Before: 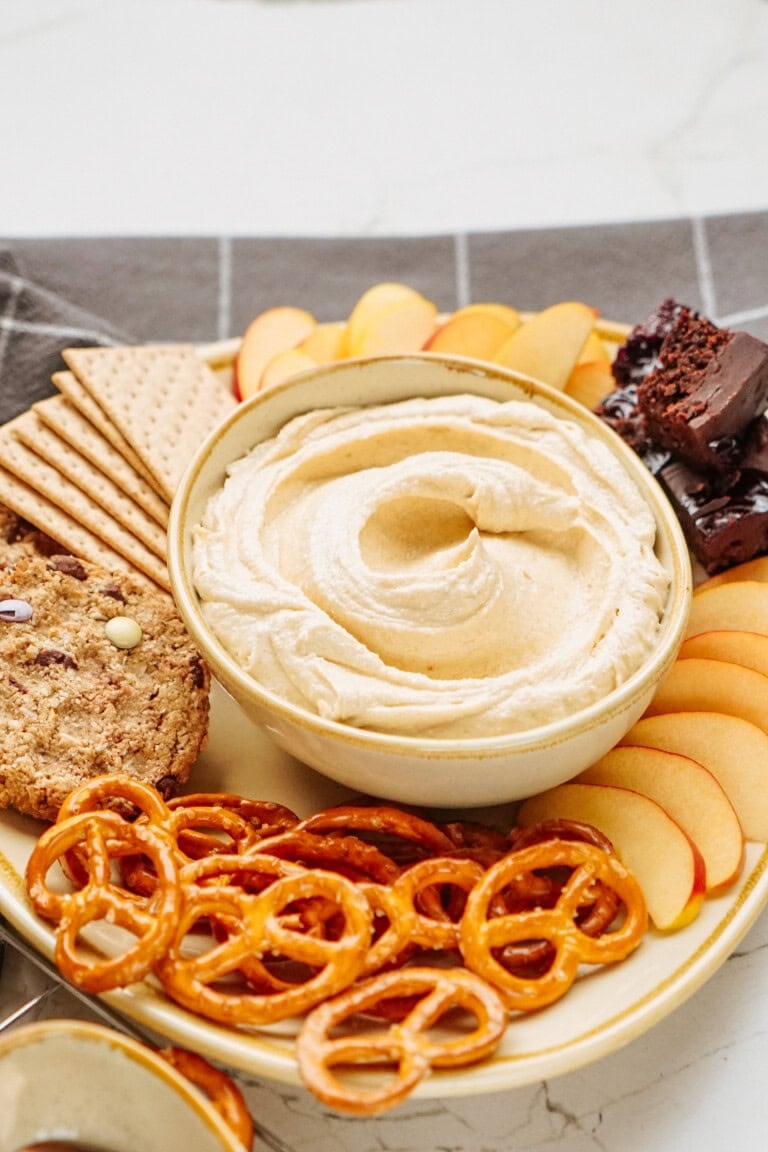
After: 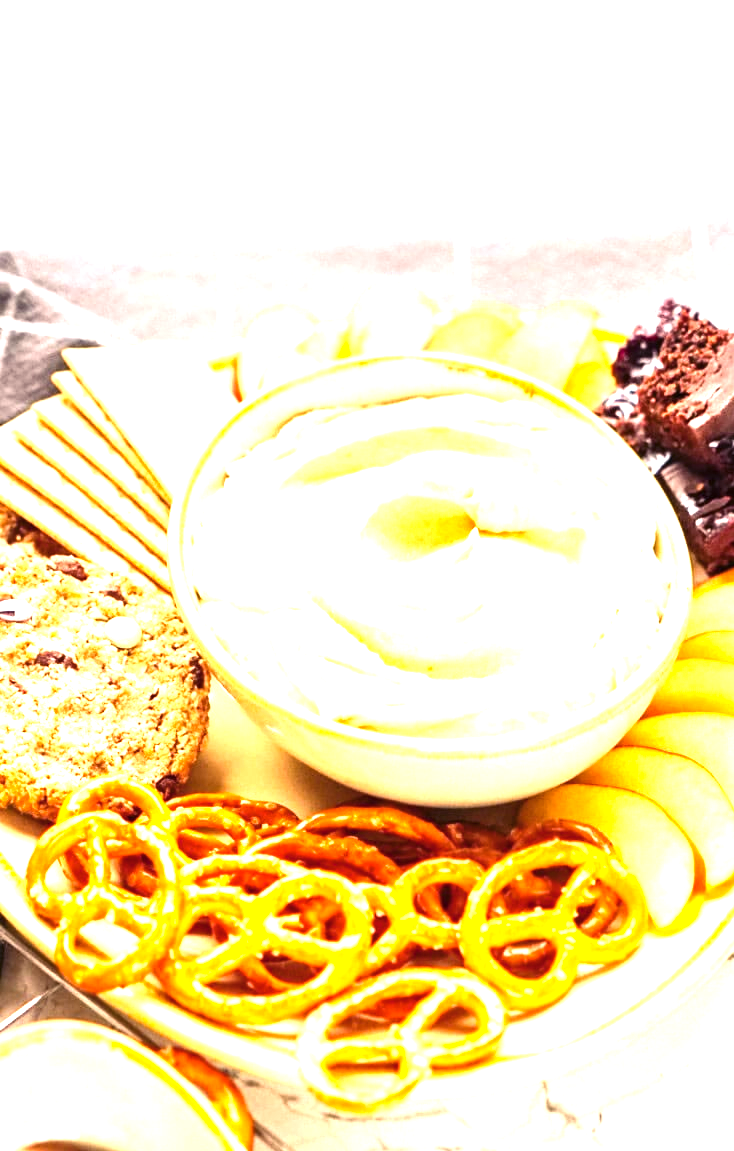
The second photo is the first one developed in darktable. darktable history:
contrast brightness saturation: contrast 0.109, saturation -0.173
crop: right 4.307%, bottom 0.038%
color balance rgb: shadows lift › luminance -21.41%, shadows lift › chroma 9.118%, shadows lift › hue 283.13°, highlights gain › chroma 1.506%, highlights gain › hue 307.2°, linear chroma grading › global chroma 15.306%, perceptual saturation grading › global saturation 0.693%, global vibrance 10.677%, saturation formula JzAzBz (2021)
exposure: black level correction 0, exposure 1.101 EV, compensate highlight preservation false
levels: levels [0, 0.394, 0.787]
